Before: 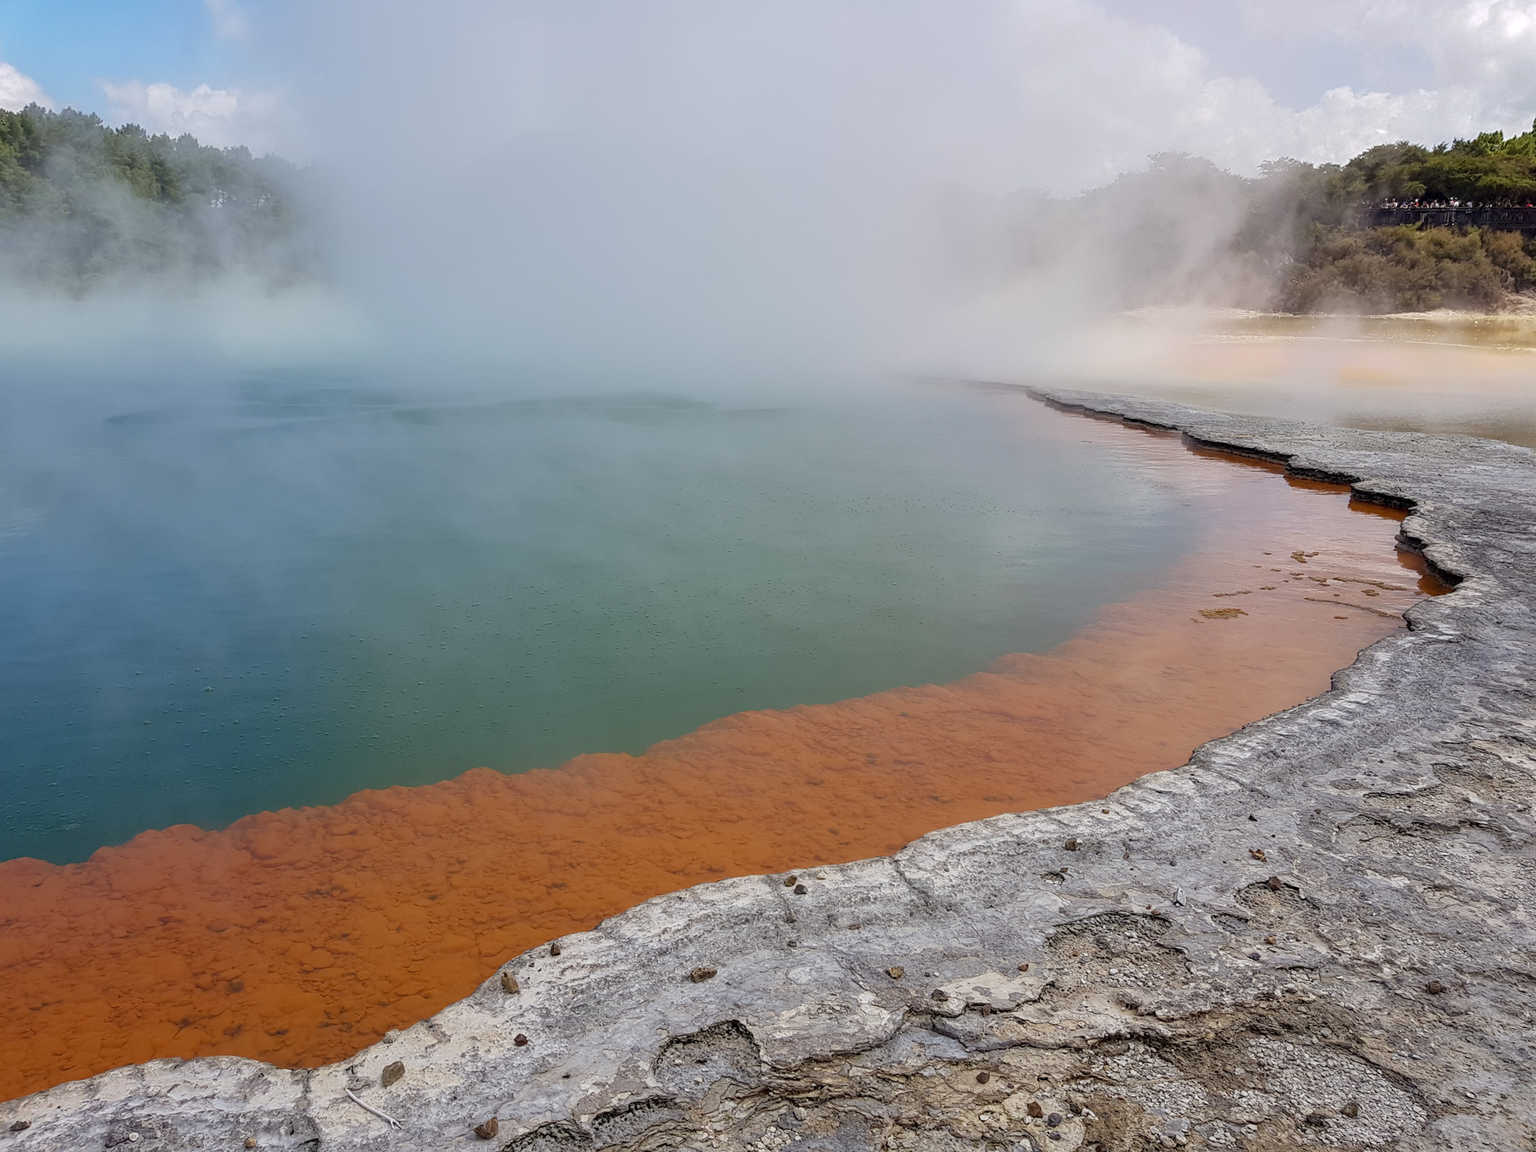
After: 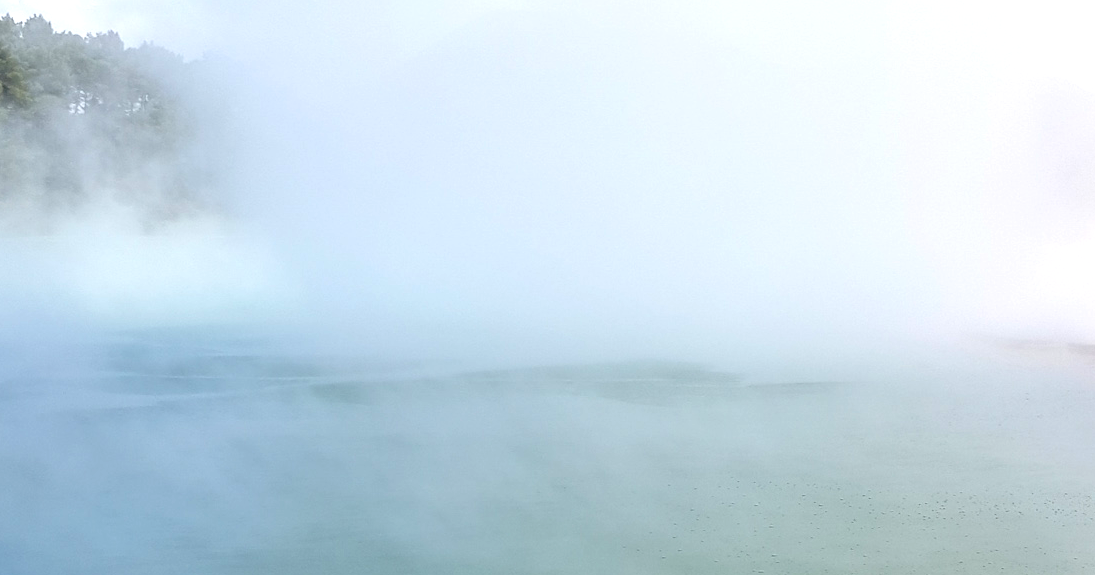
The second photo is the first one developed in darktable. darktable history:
exposure: black level correction 0, exposure 0.929 EV, compensate highlight preservation false
crop: left 10.367%, top 10.637%, right 36.159%, bottom 51.875%
